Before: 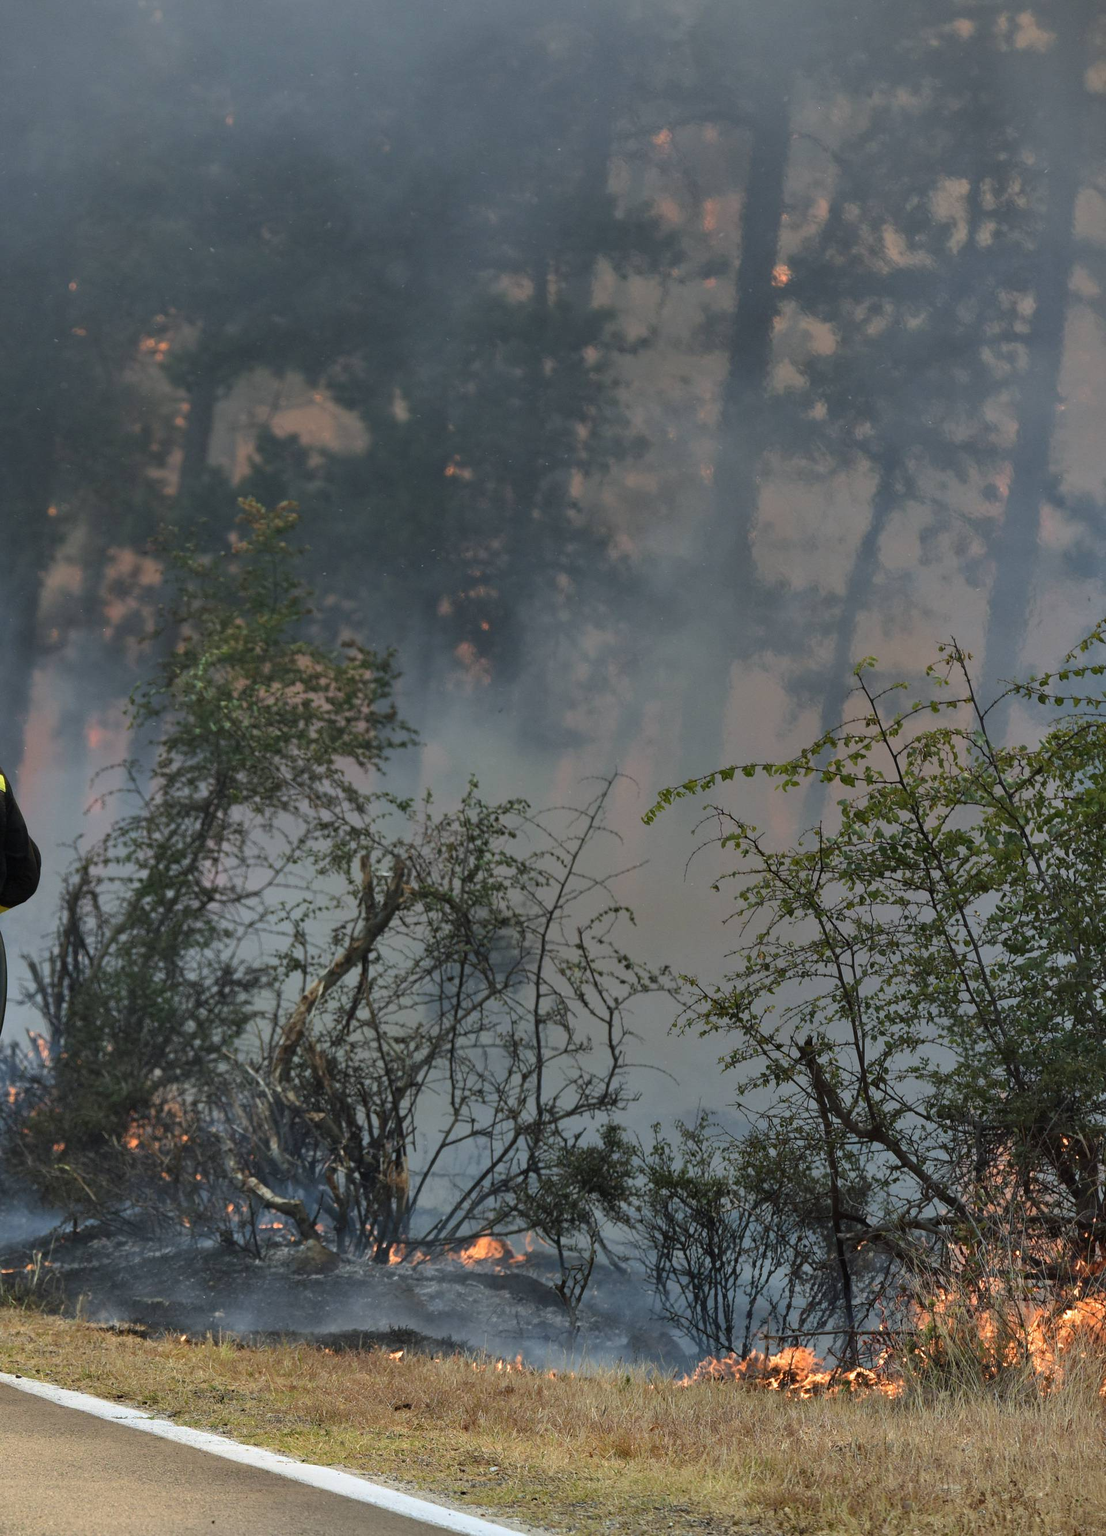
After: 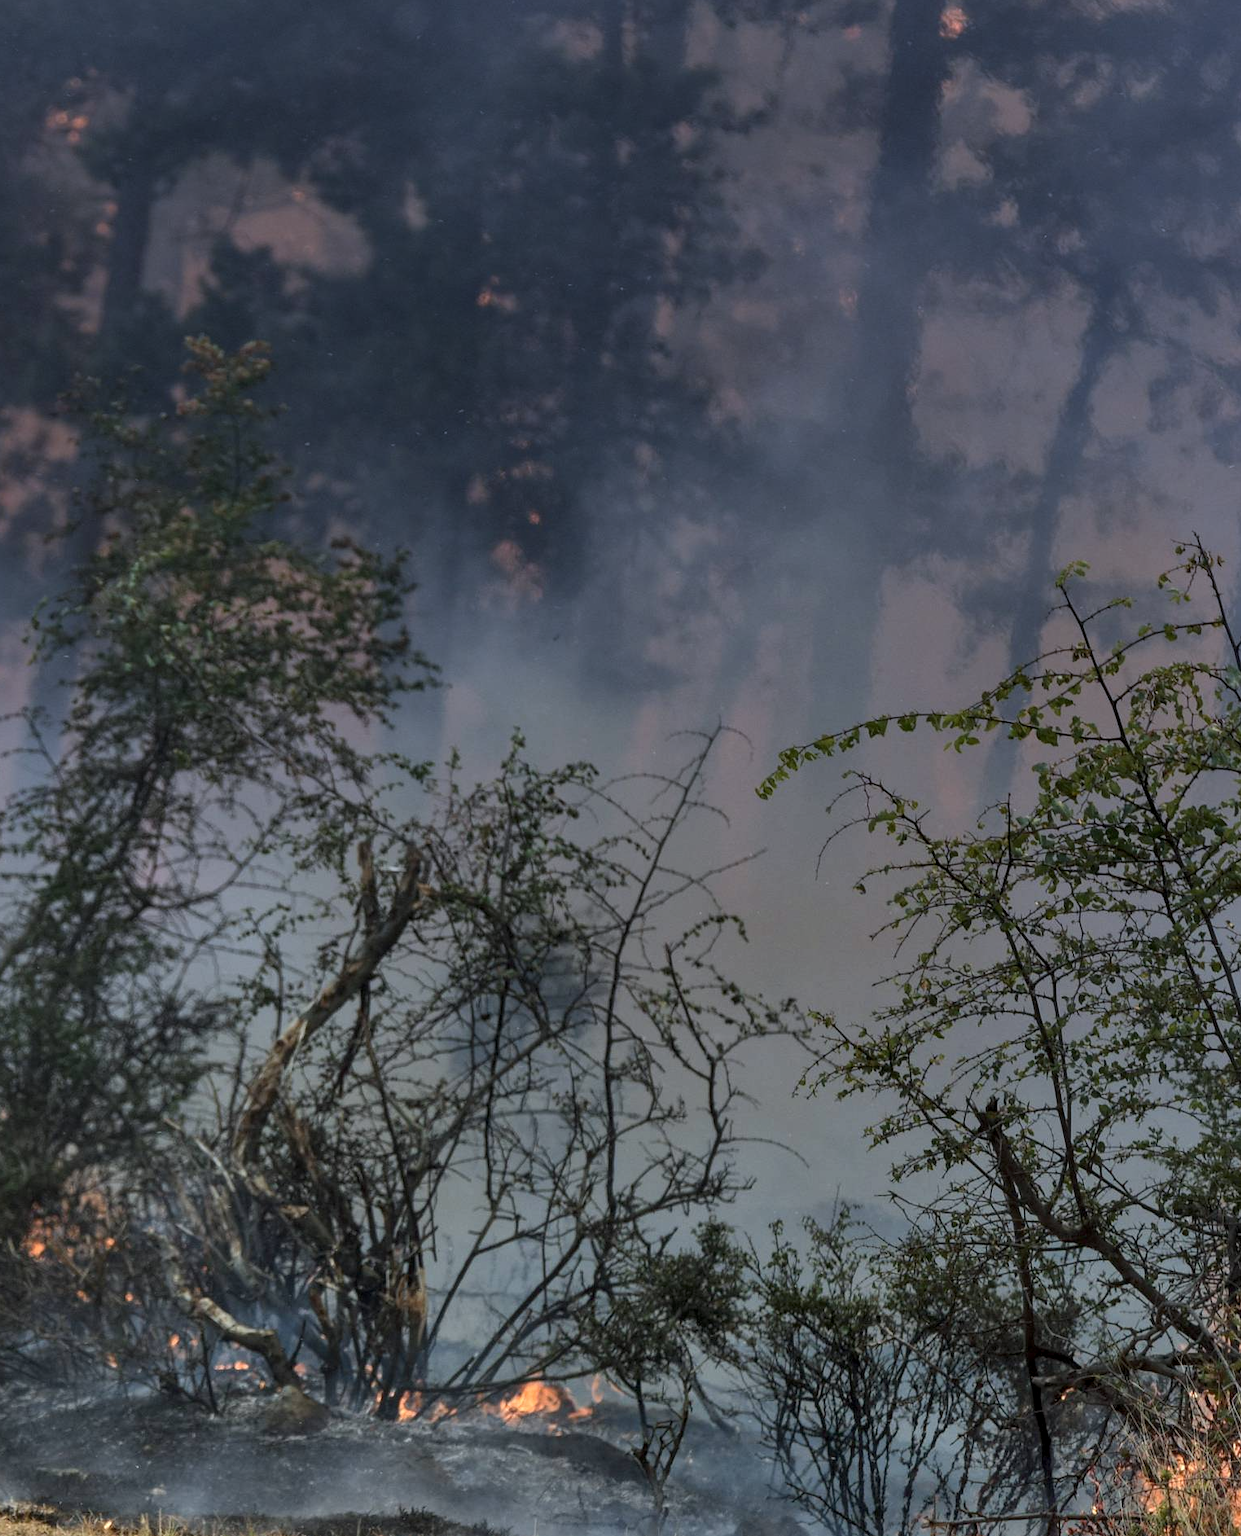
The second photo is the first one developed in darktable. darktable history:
graduated density: hue 238.83°, saturation 50%
local contrast: on, module defaults
crop: left 9.712%, top 16.928%, right 10.845%, bottom 12.332%
